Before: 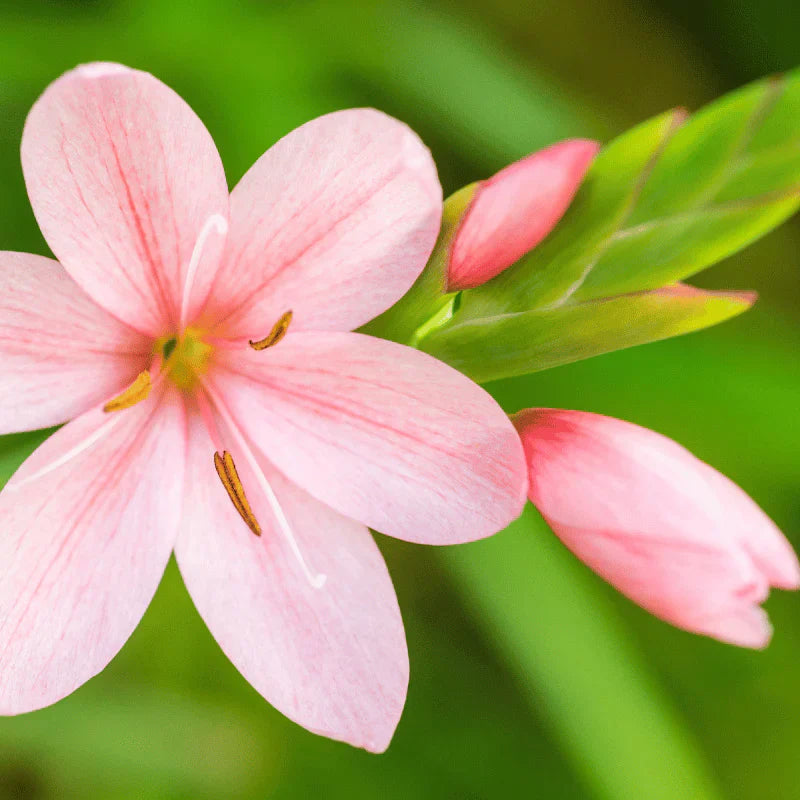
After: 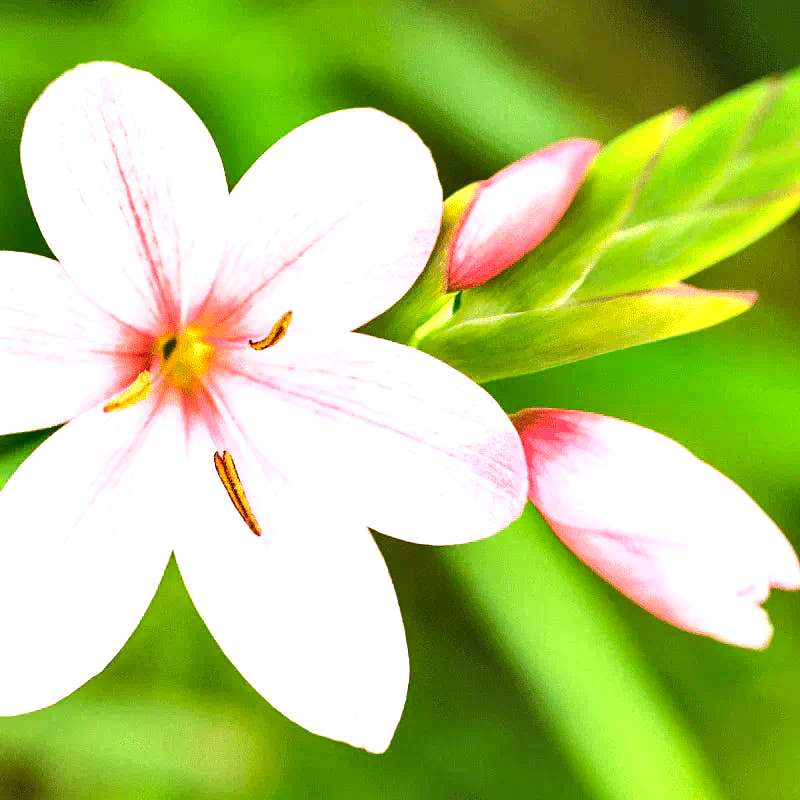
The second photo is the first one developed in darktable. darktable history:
tone equalizer: -8 EV -0.417 EV, -7 EV -0.389 EV, -6 EV -0.333 EV, -5 EV -0.222 EV, -3 EV 0.222 EV, -2 EV 0.333 EV, -1 EV 0.389 EV, +0 EV 0.417 EV, edges refinement/feathering 500, mask exposure compensation -1.57 EV, preserve details no
shadows and highlights: shadows 35, highlights -35, soften with gaussian
sharpen: amount 0.2
exposure: exposure 0.74 EV, compensate highlight preservation false
